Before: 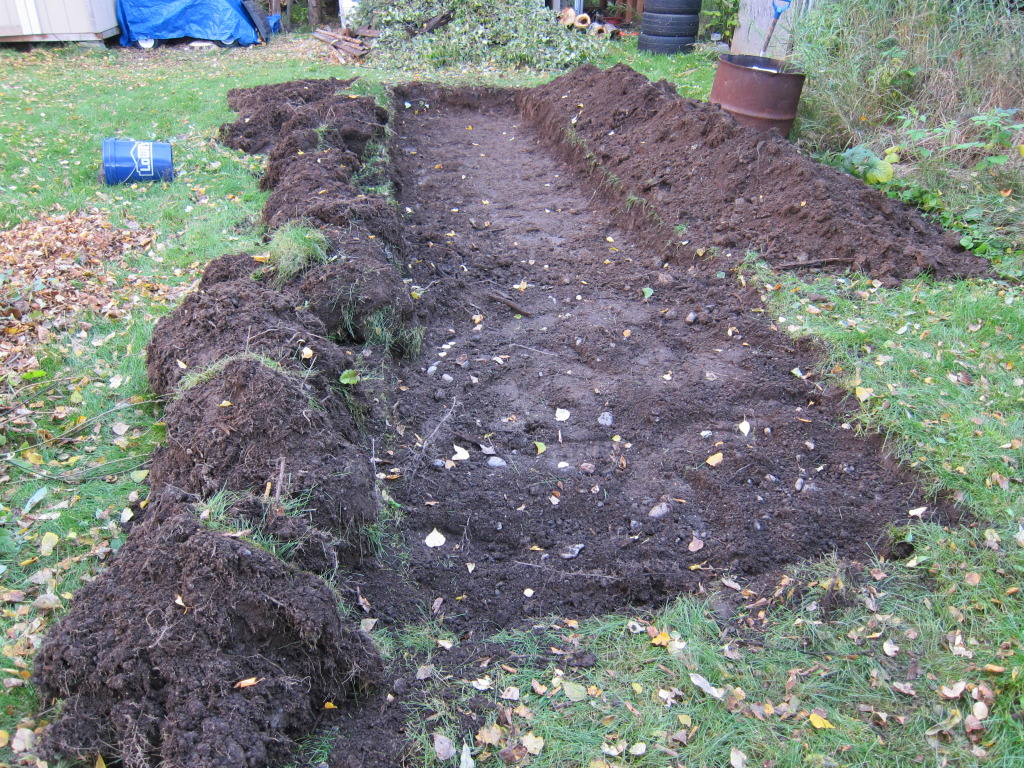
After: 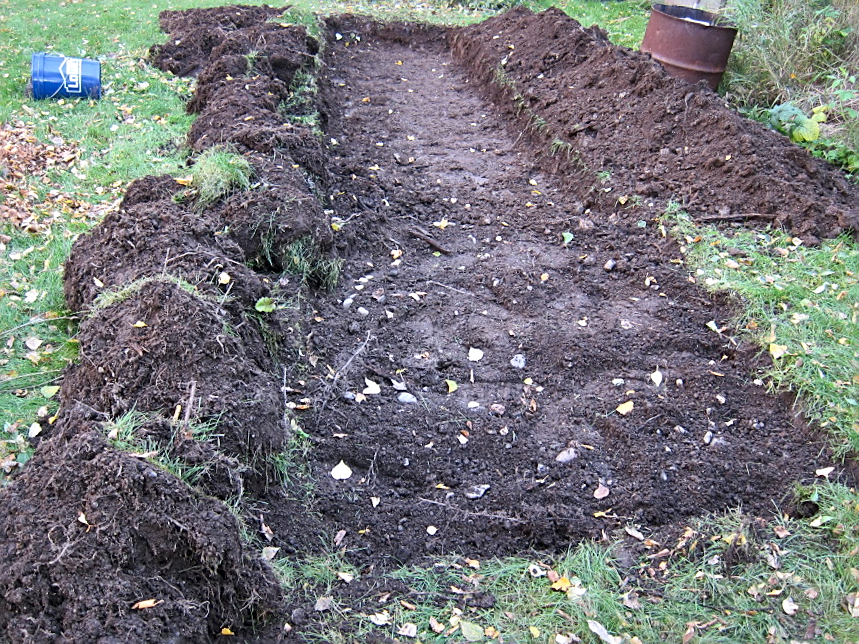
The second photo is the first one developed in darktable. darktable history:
local contrast: mode bilateral grid, contrast 25, coarseness 60, detail 151%, midtone range 0.2
sharpen: on, module defaults
crop and rotate: angle -3.27°, left 5.211%, top 5.211%, right 4.607%, bottom 4.607%
